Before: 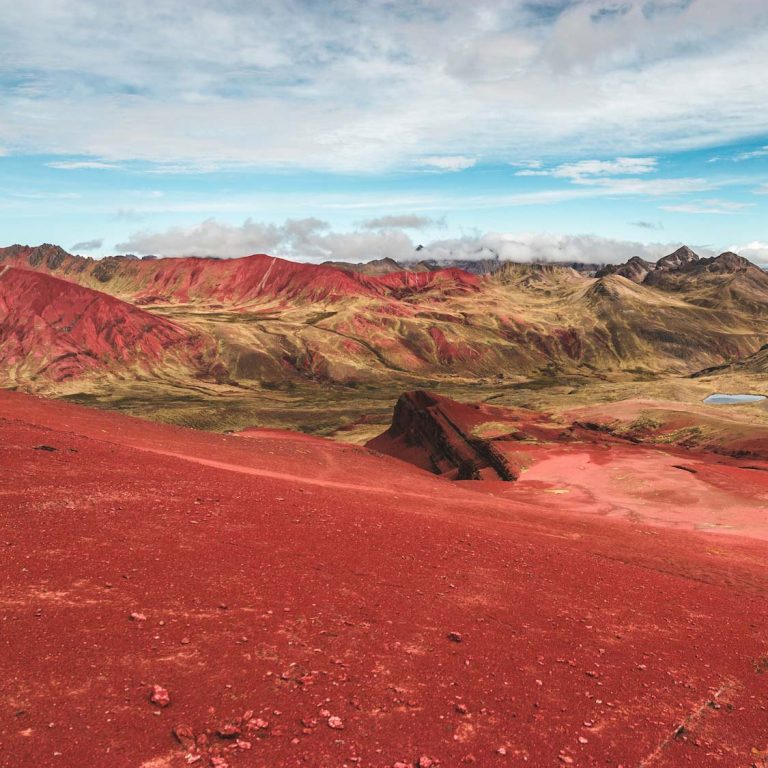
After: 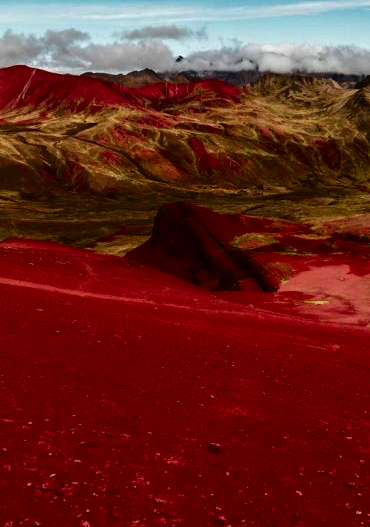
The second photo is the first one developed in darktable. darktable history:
crop: left 31.379%, top 24.658%, right 20.326%, bottom 6.628%
contrast brightness saturation: contrast 0.09, brightness -0.59, saturation 0.17
